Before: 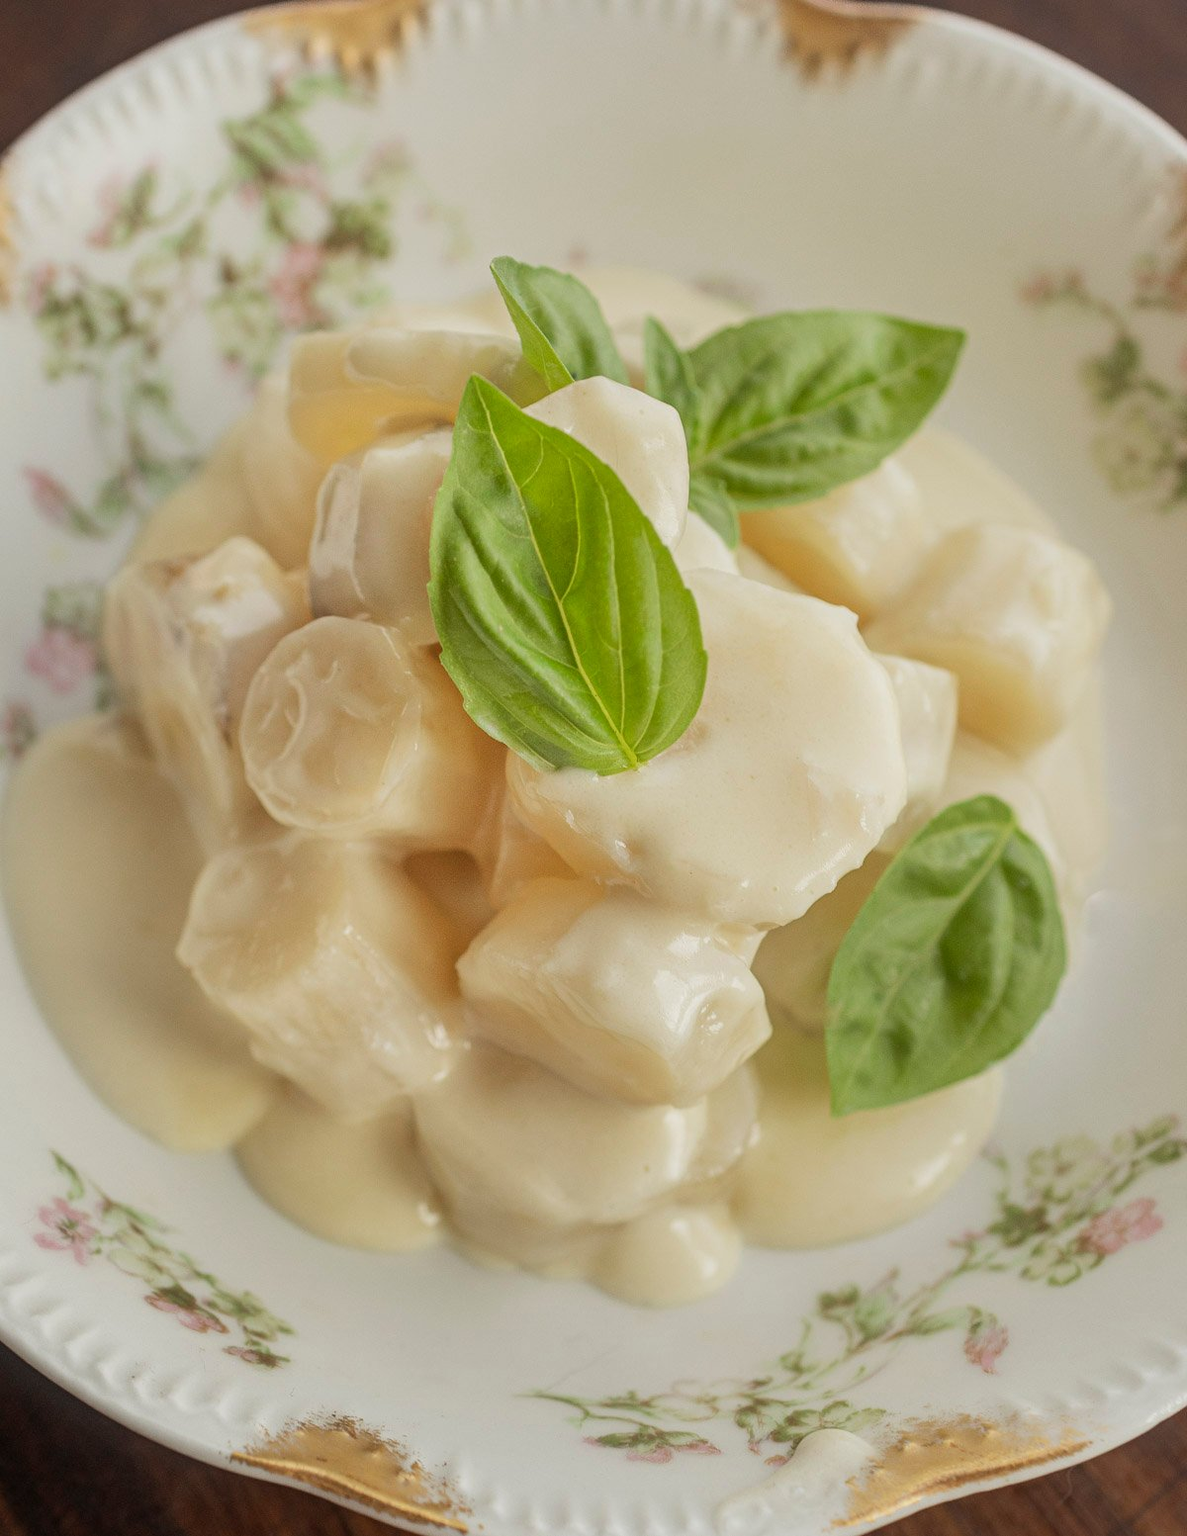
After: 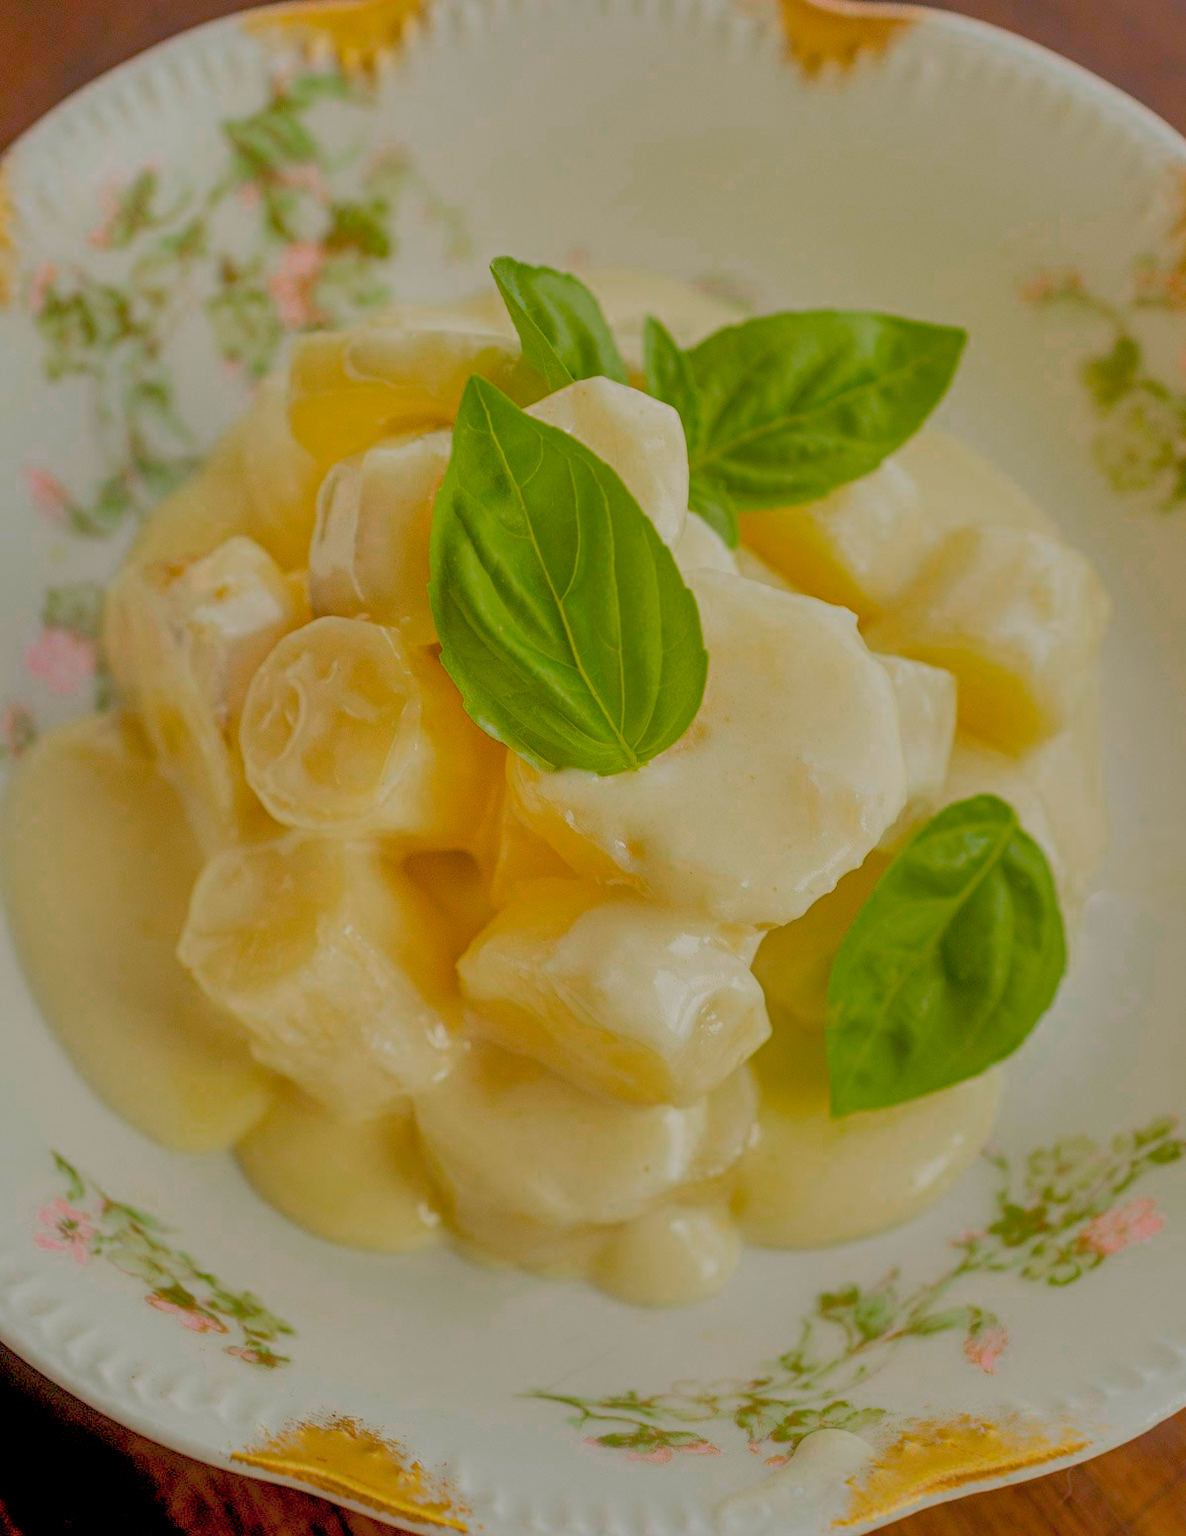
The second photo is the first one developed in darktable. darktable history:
shadows and highlights: on, module defaults
color zones: curves: ch0 [(0, 0.465) (0.092, 0.596) (0.289, 0.464) (0.429, 0.453) (0.571, 0.464) (0.714, 0.455) (0.857, 0.462) (1, 0.465)]
color balance rgb: global offset › luminance -1.417%, perceptual saturation grading › global saturation 43.292%, global vibrance 24.187%, contrast -25.219%
